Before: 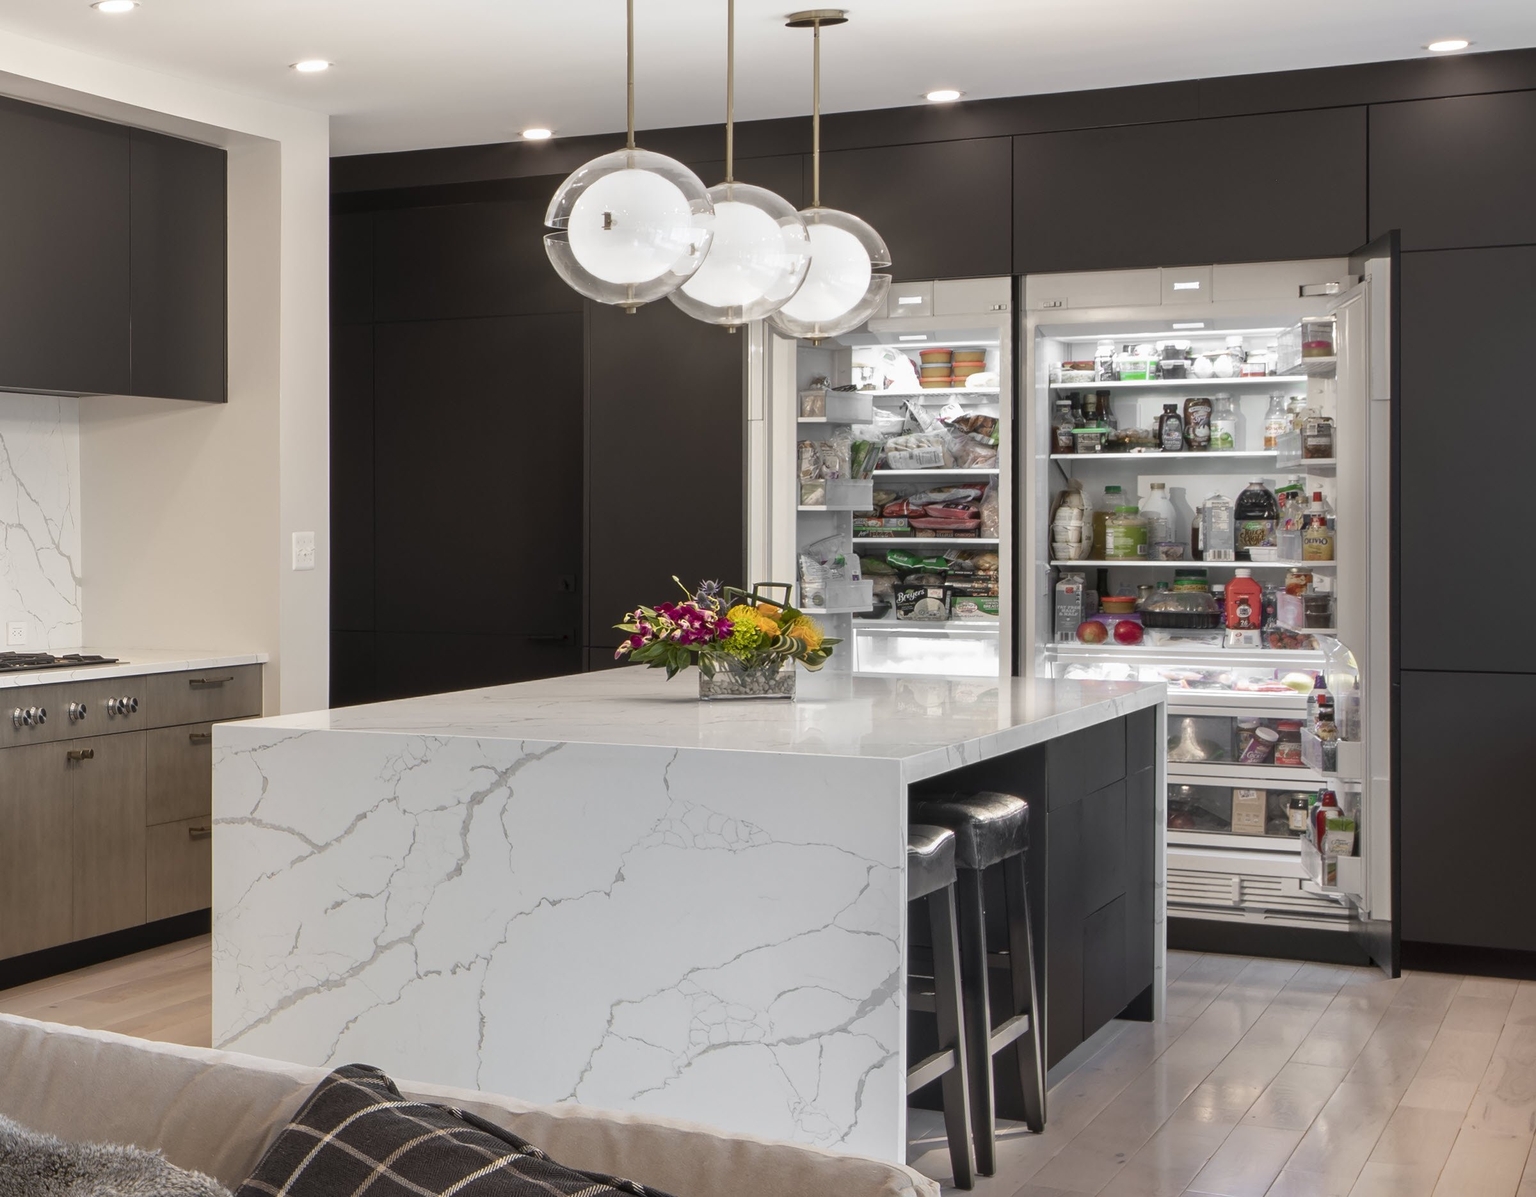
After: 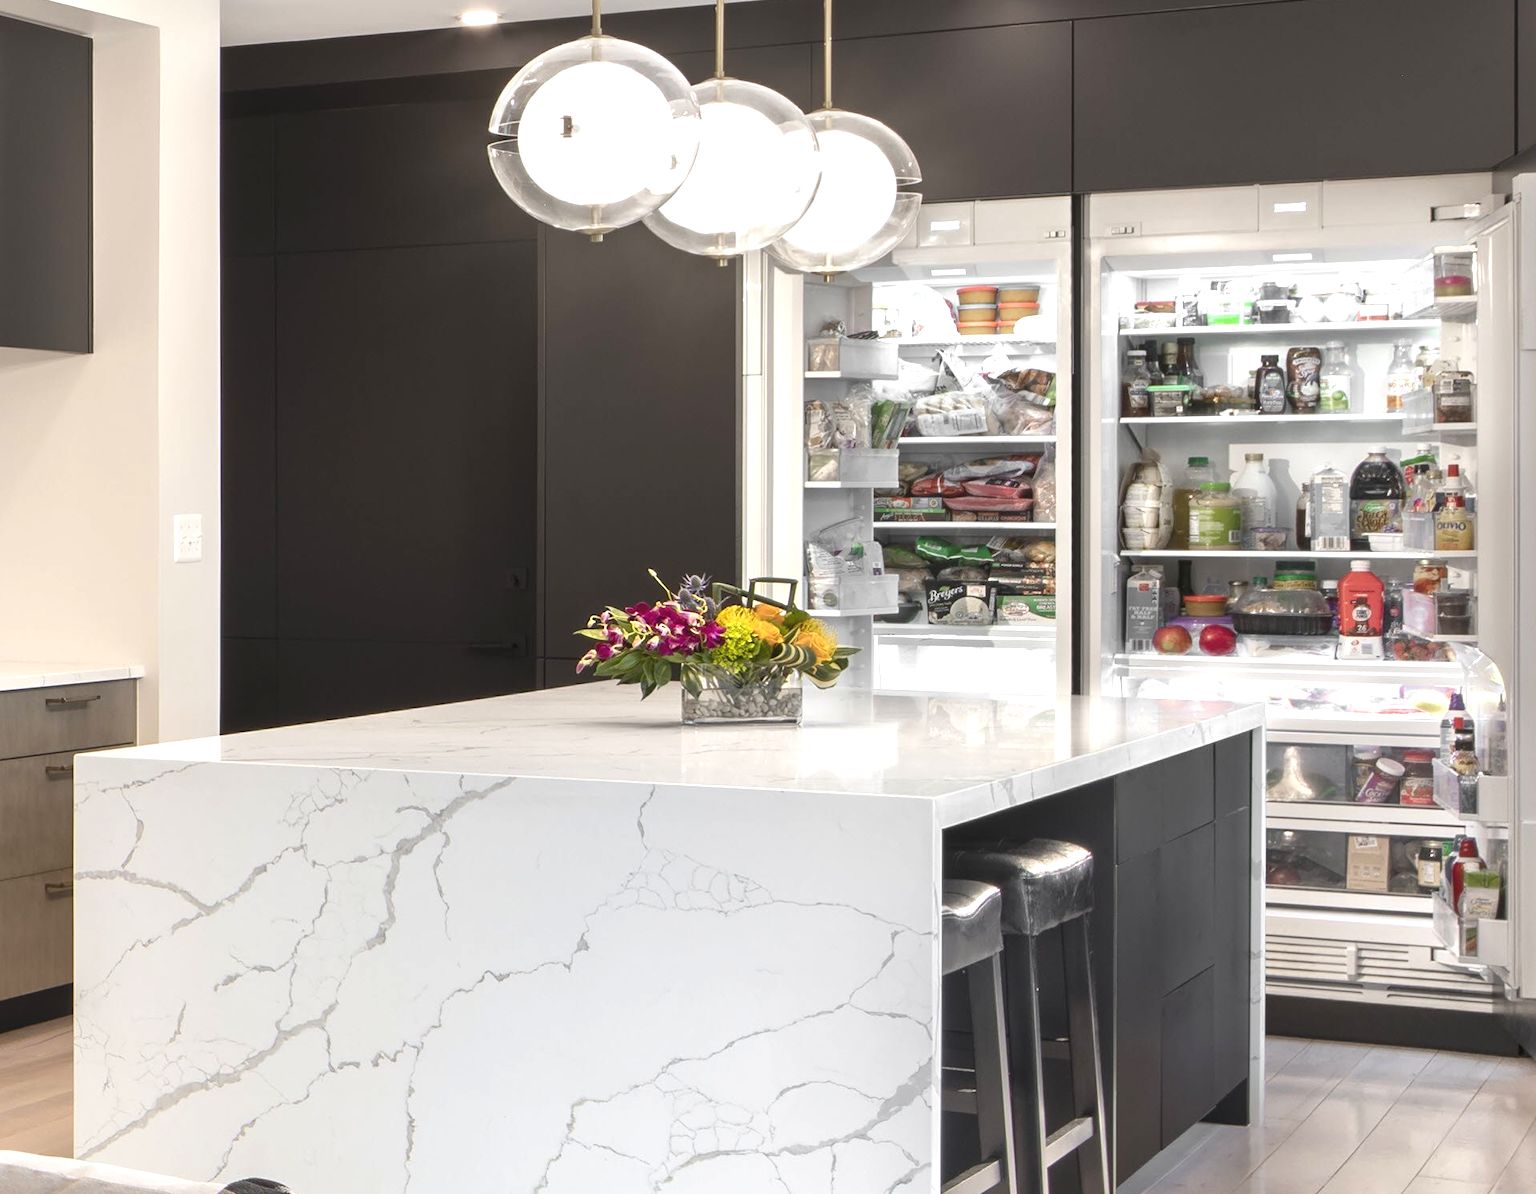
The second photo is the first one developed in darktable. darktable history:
crop and rotate: left 9.984%, top 10.004%, right 9.881%, bottom 10.035%
exposure: black level correction -0.002, exposure 0.711 EV, compensate highlight preservation false
